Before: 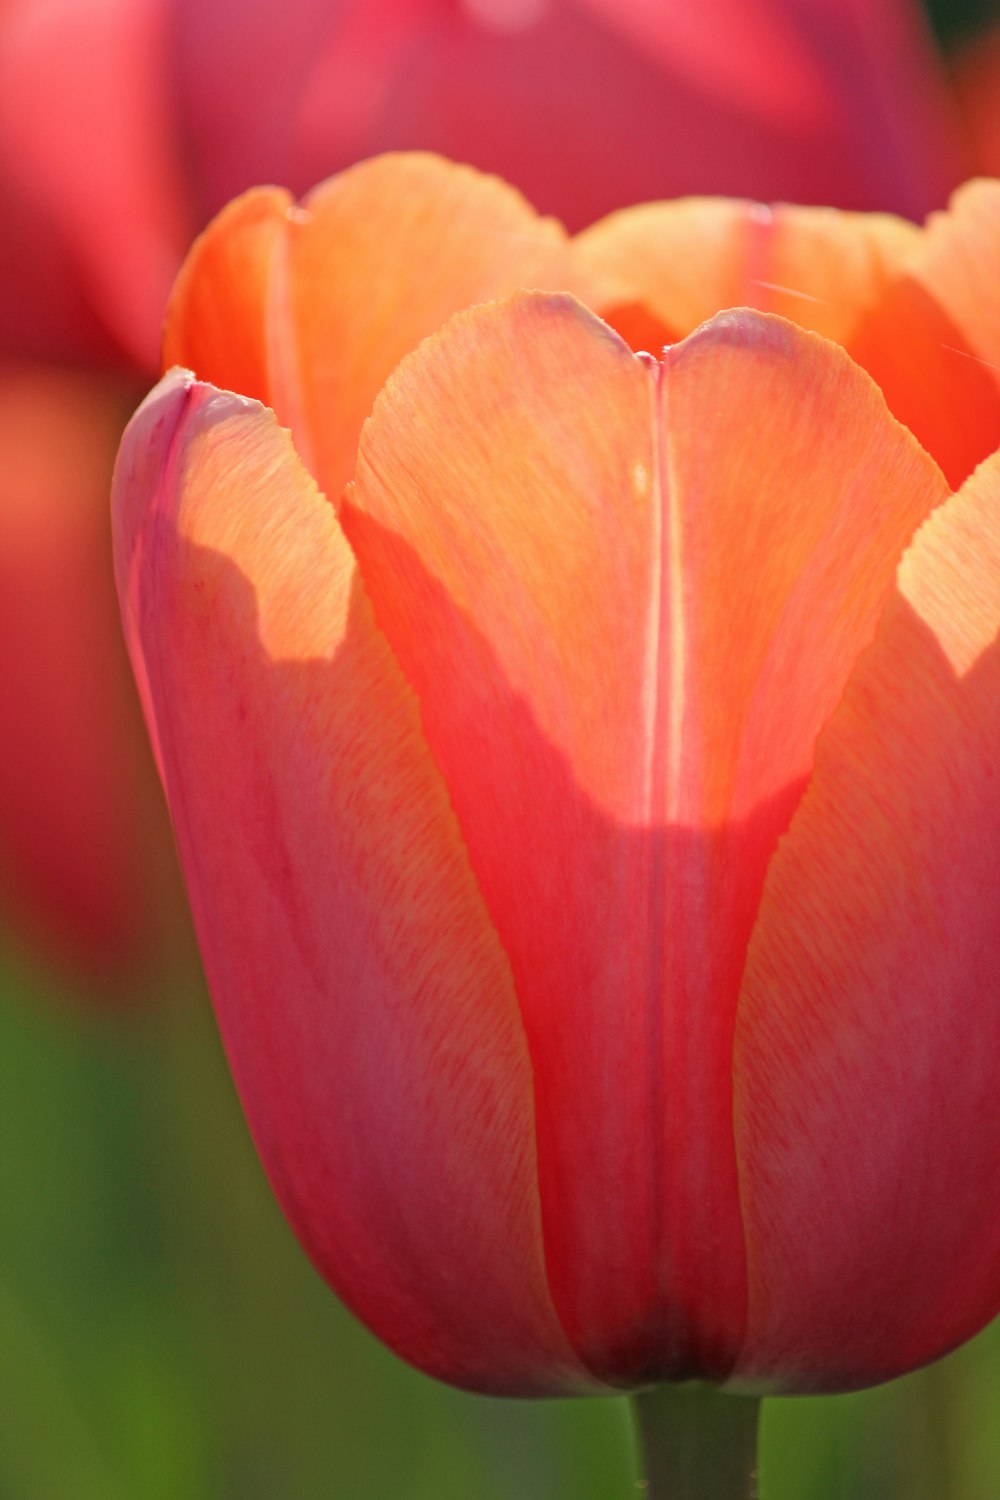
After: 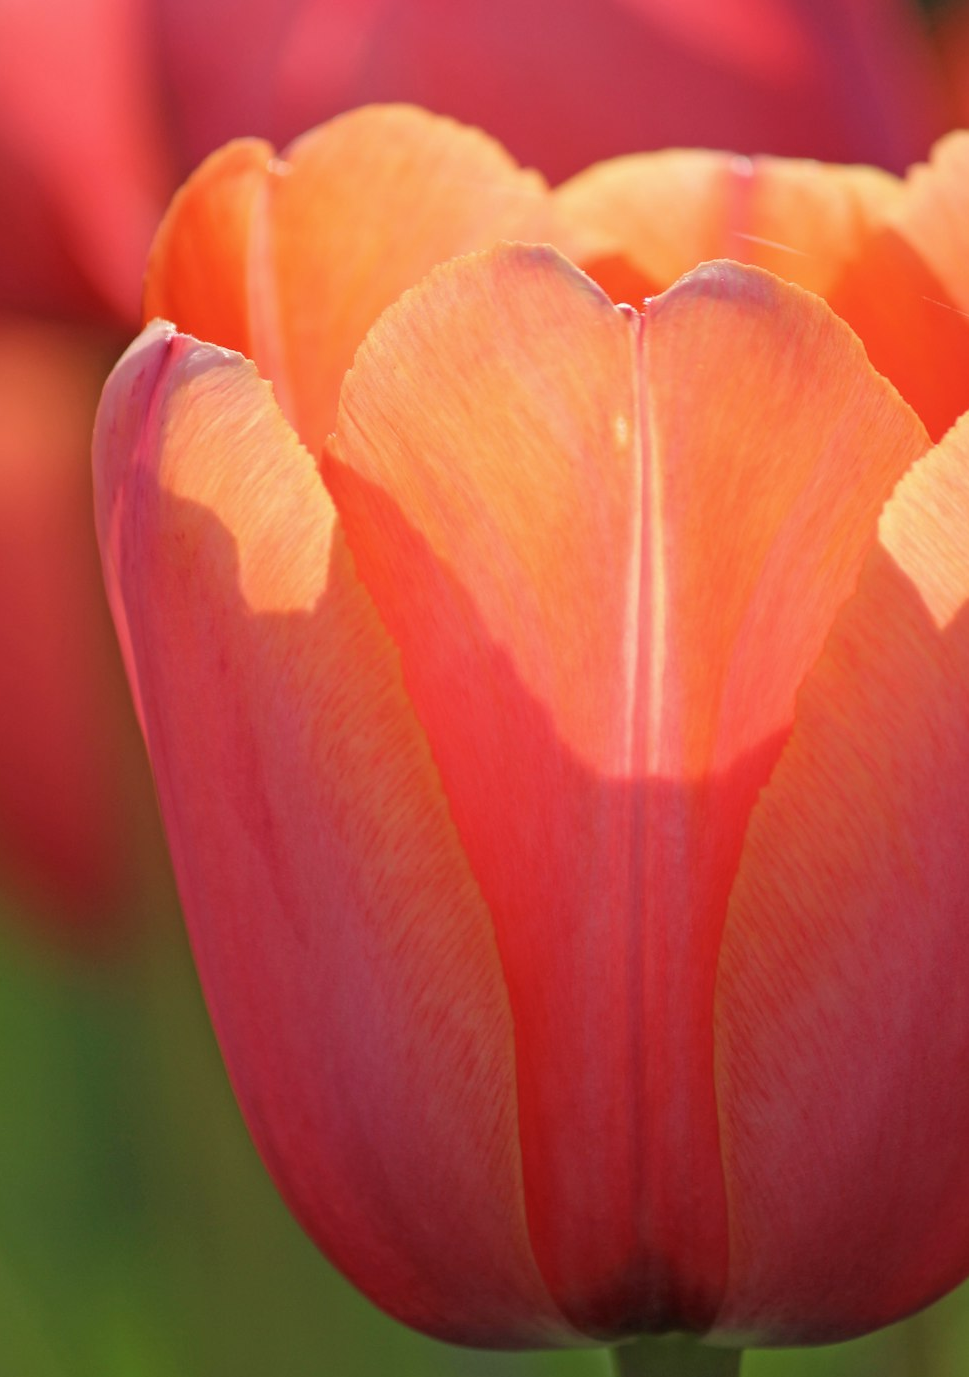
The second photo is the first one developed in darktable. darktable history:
crop: left 1.964%, top 3.251%, right 1.122%, bottom 4.933%
contrast brightness saturation: contrast 0.01, saturation -0.05
